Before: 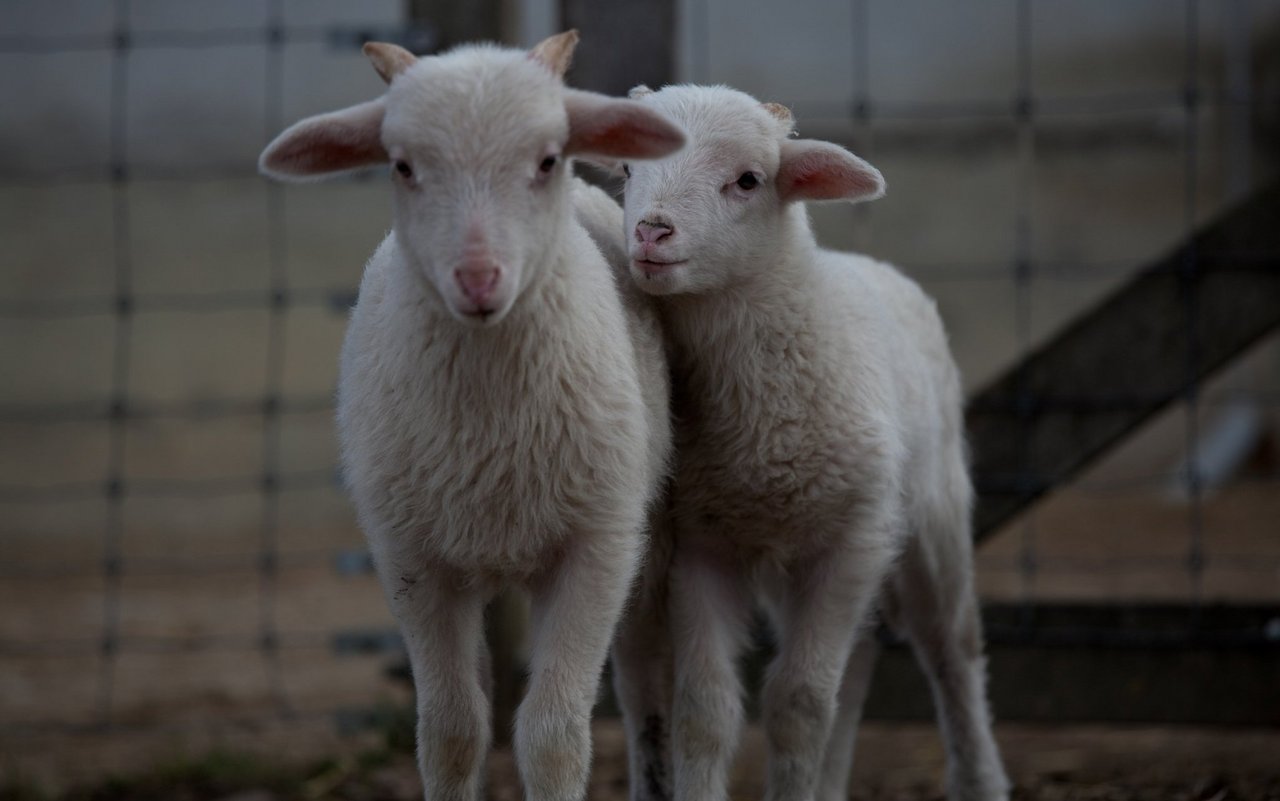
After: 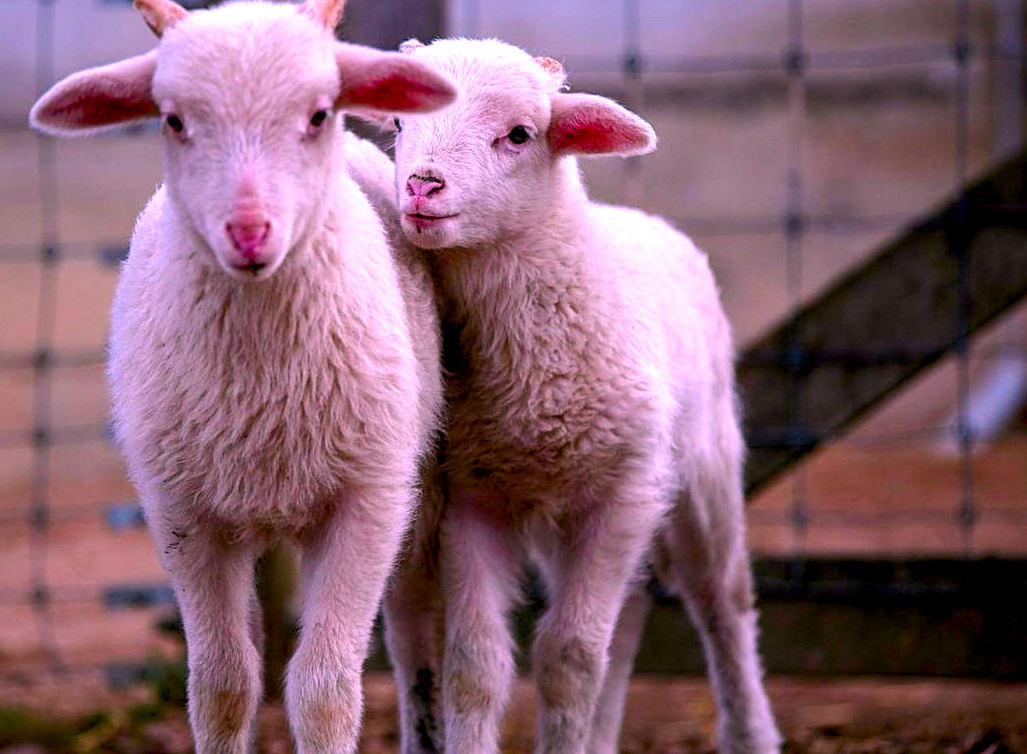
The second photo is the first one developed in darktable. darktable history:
crop and rotate: left 17.959%, top 5.771%, right 1.742%
sharpen: on, module defaults
color balance rgb: global offset › luminance -0.51%, perceptual saturation grading › global saturation 27.53%, perceptual saturation grading › highlights -25%, perceptual saturation grading › shadows 25%, perceptual brilliance grading › highlights 6.62%, perceptual brilliance grading › mid-tones 17.07%, perceptual brilliance grading › shadows -5.23%
local contrast: on, module defaults
tone equalizer: on, module defaults
exposure: exposure 1.25 EV, compensate exposure bias true, compensate highlight preservation false
color correction: highlights a* 19.5, highlights b* -11.53, saturation 1.69
